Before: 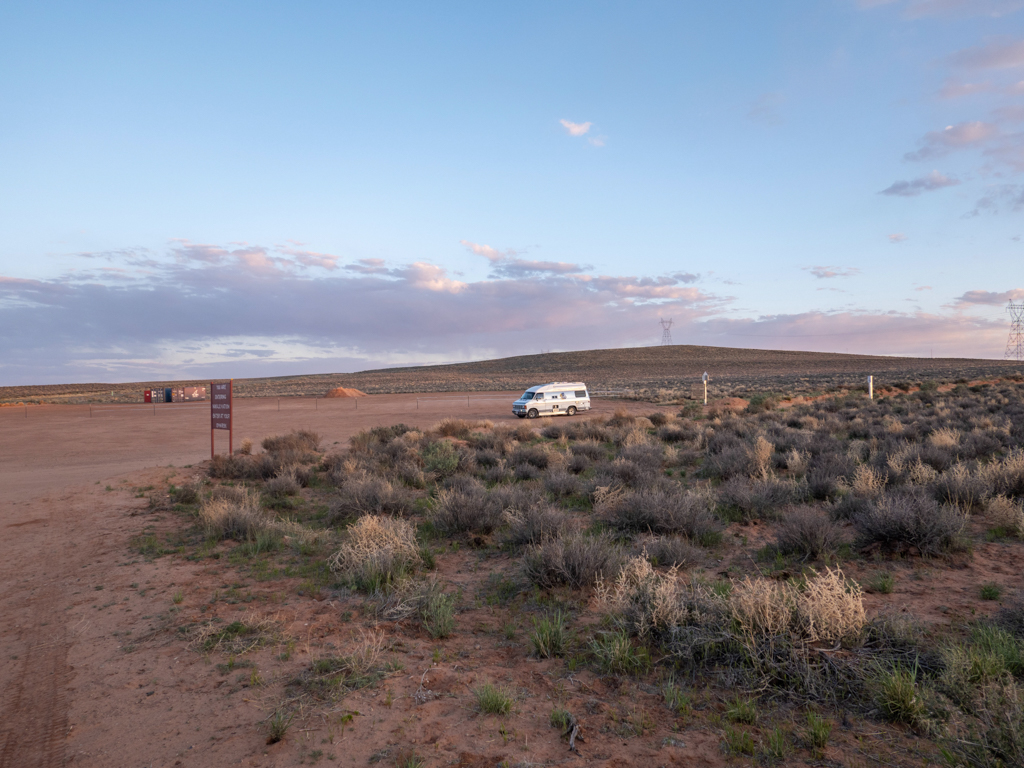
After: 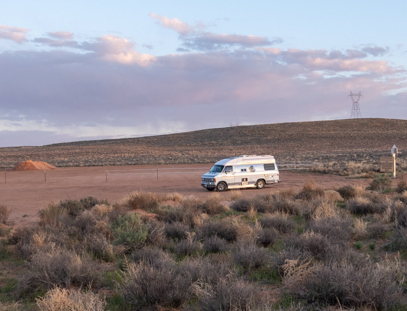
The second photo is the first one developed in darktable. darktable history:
crop: left 30.451%, top 29.685%, right 29.706%, bottom 29.776%
